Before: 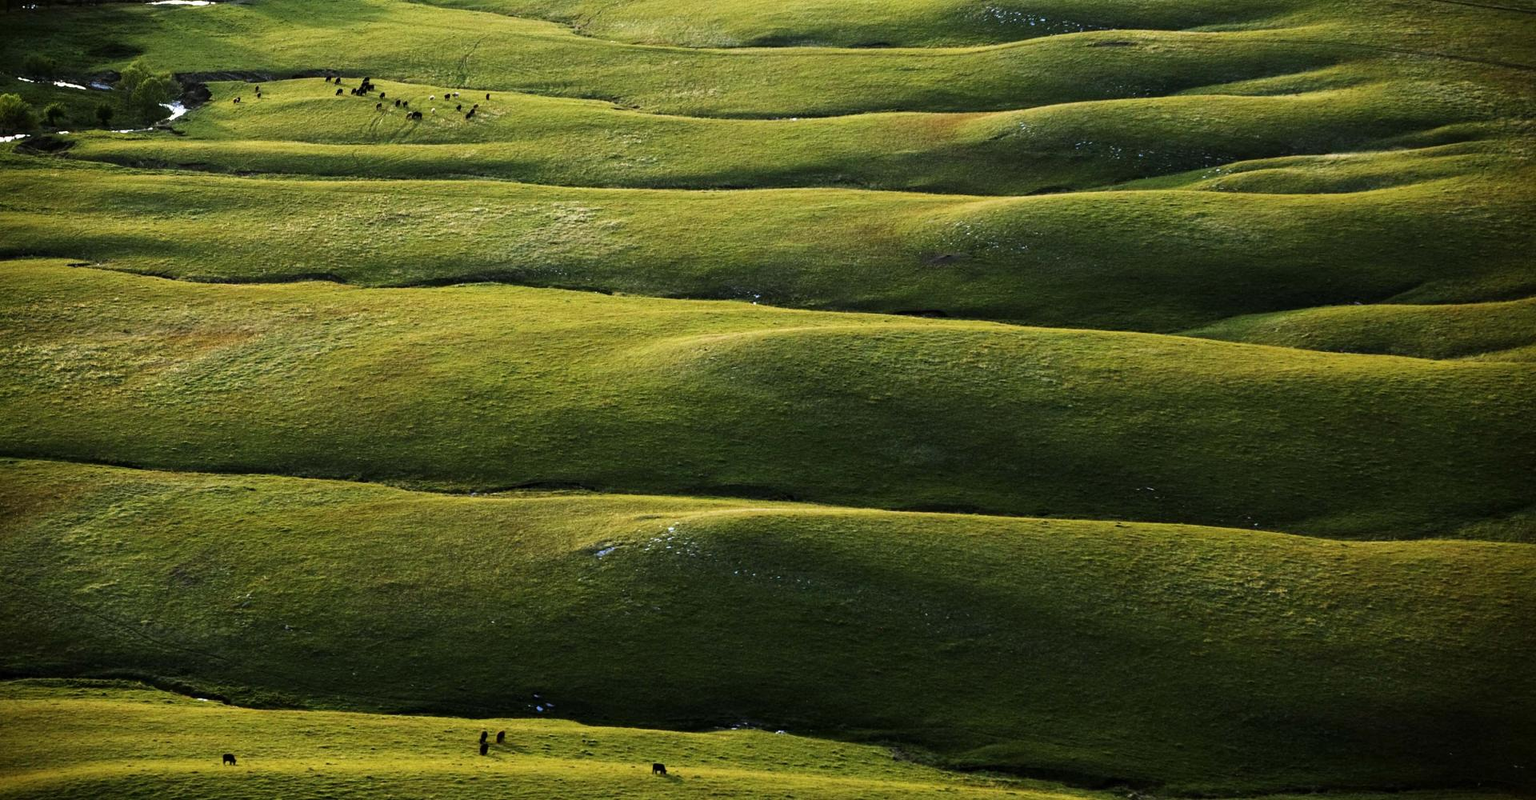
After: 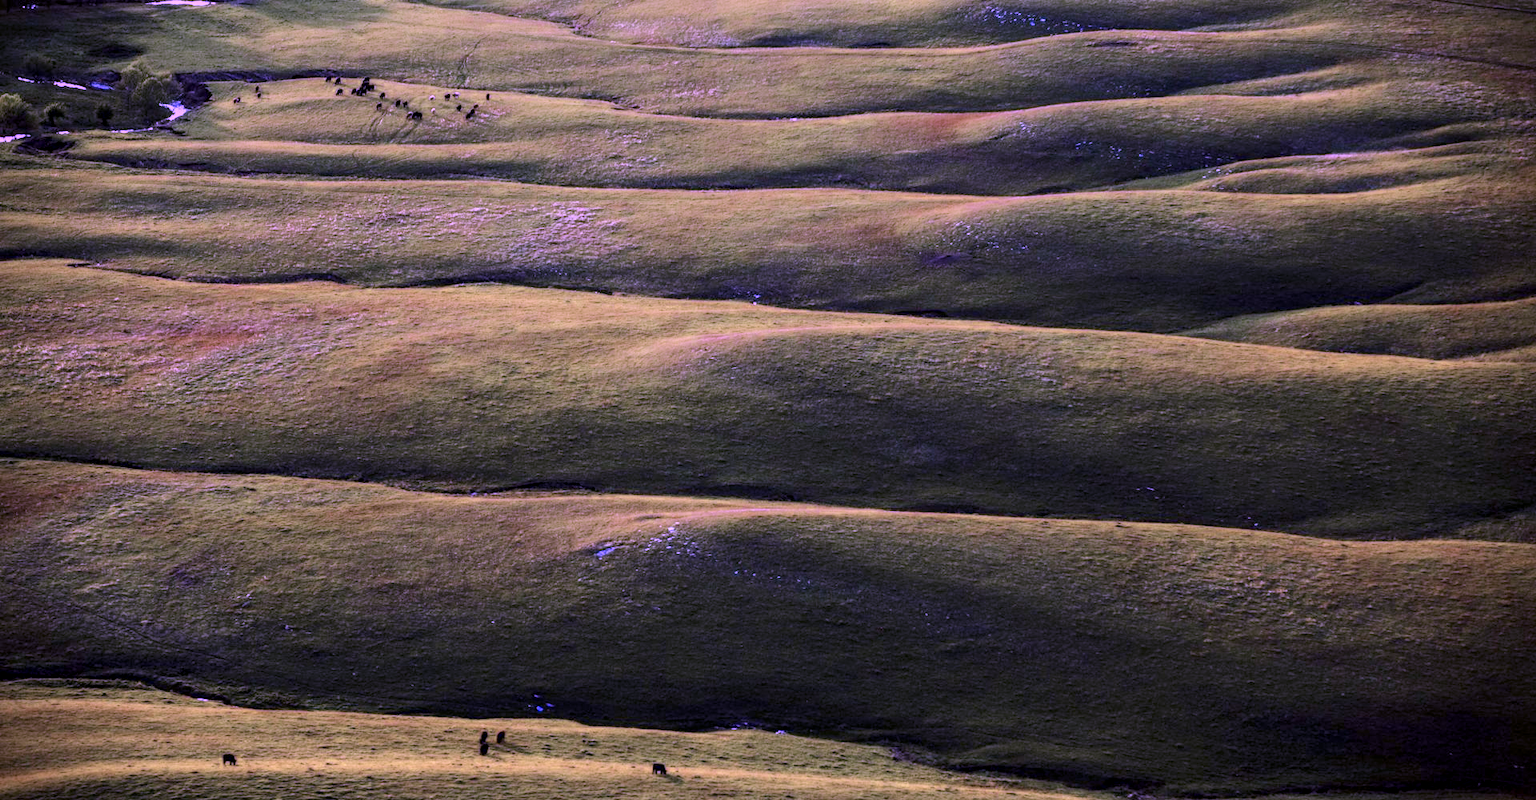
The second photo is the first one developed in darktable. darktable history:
local contrast: on, module defaults
color calibration: illuminant custom, x 0.379, y 0.481, temperature 4443.07 K
color zones: curves: ch0 [(0.004, 0.305) (0.261, 0.623) (0.389, 0.399) (0.708, 0.571) (0.947, 0.34)]; ch1 [(0.025, 0.645) (0.229, 0.584) (0.326, 0.551) (0.484, 0.262) (0.757, 0.643)]
